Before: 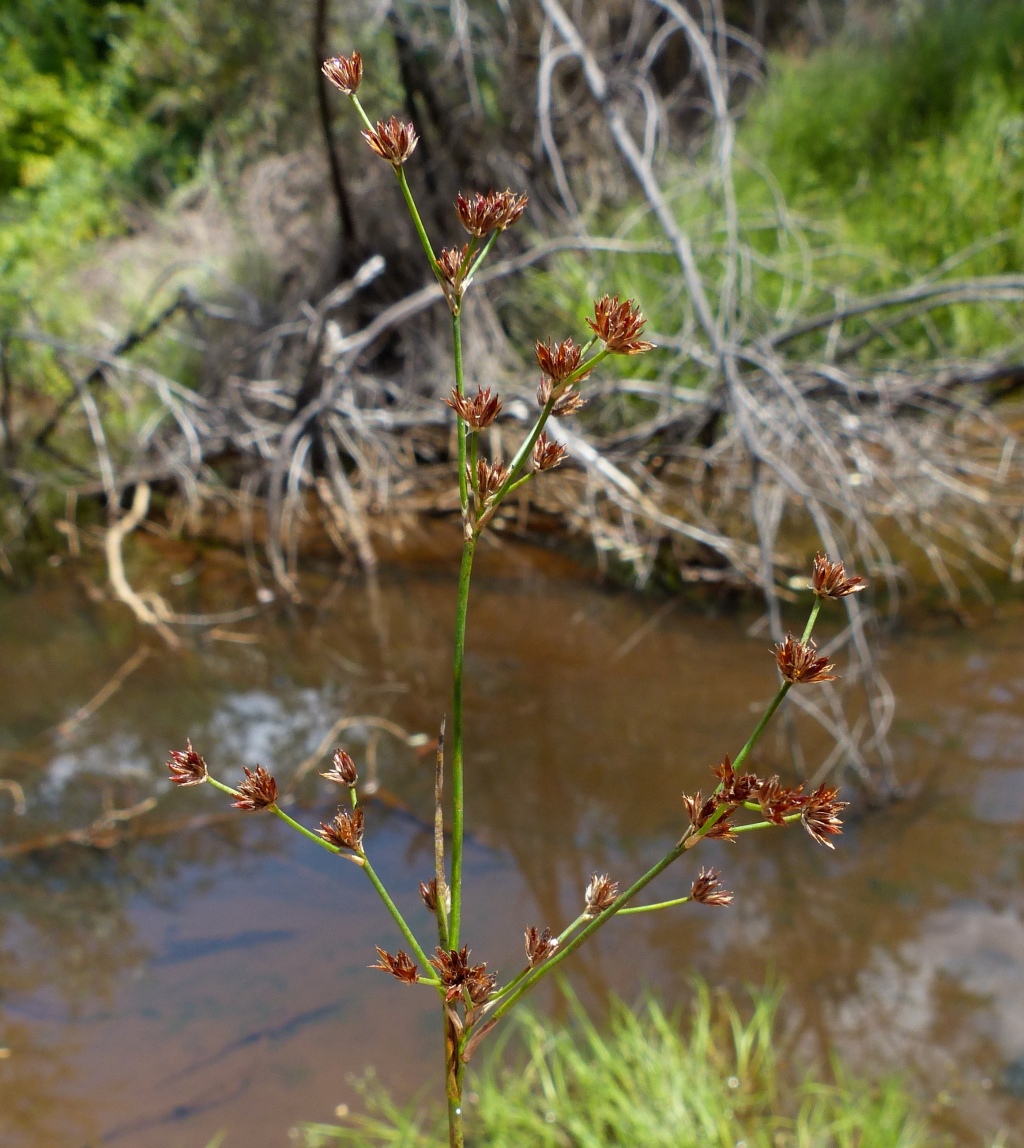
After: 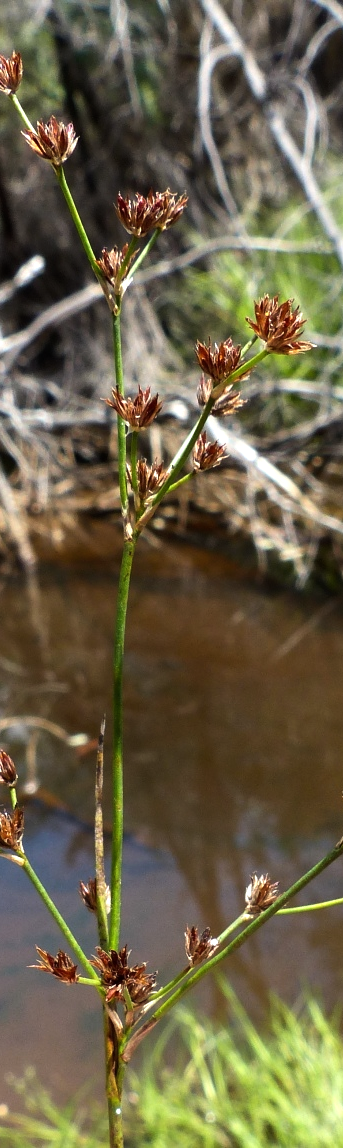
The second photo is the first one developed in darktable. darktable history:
exposure: exposure -0.072 EV, compensate highlight preservation false
crop: left 33.285%, right 33.202%
tone equalizer: -8 EV -0.769 EV, -7 EV -0.686 EV, -6 EV -0.637 EV, -5 EV -0.41 EV, -3 EV 0.37 EV, -2 EV 0.6 EV, -1 EV 0.68 EV, +0 EV 0.728 EV, edges refinement/feathering 500, mask exposure compensation -1.57 EV, preserve details no
